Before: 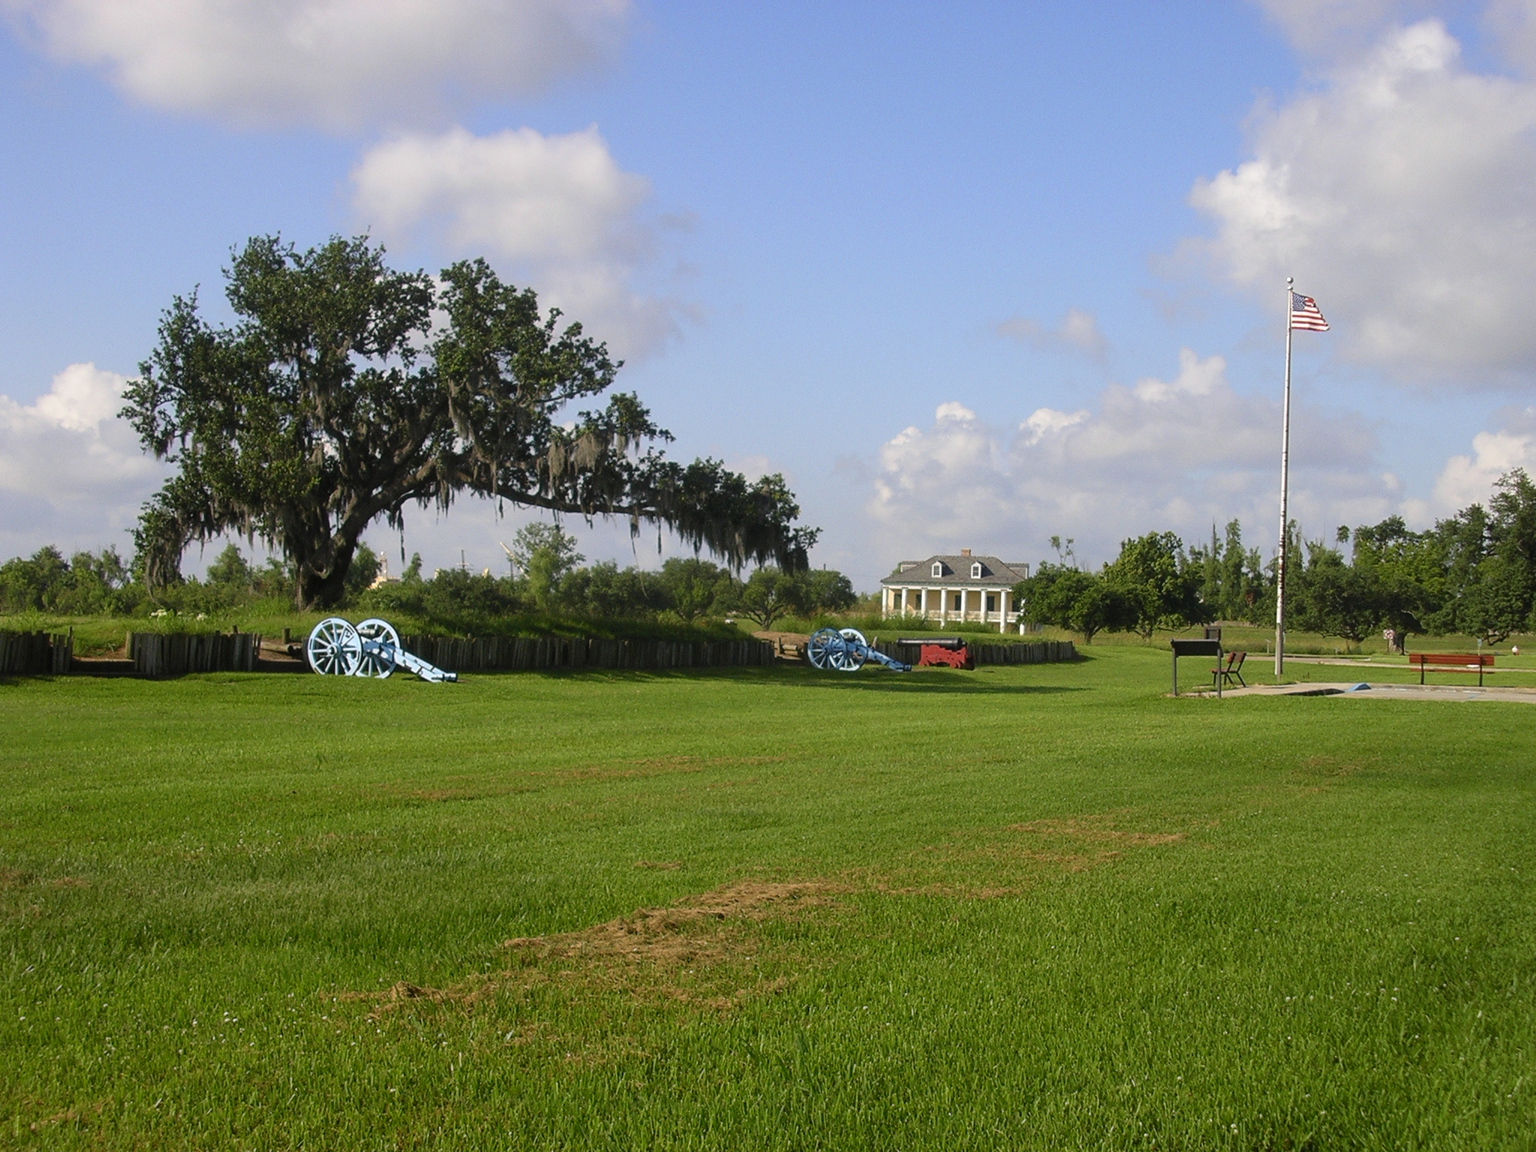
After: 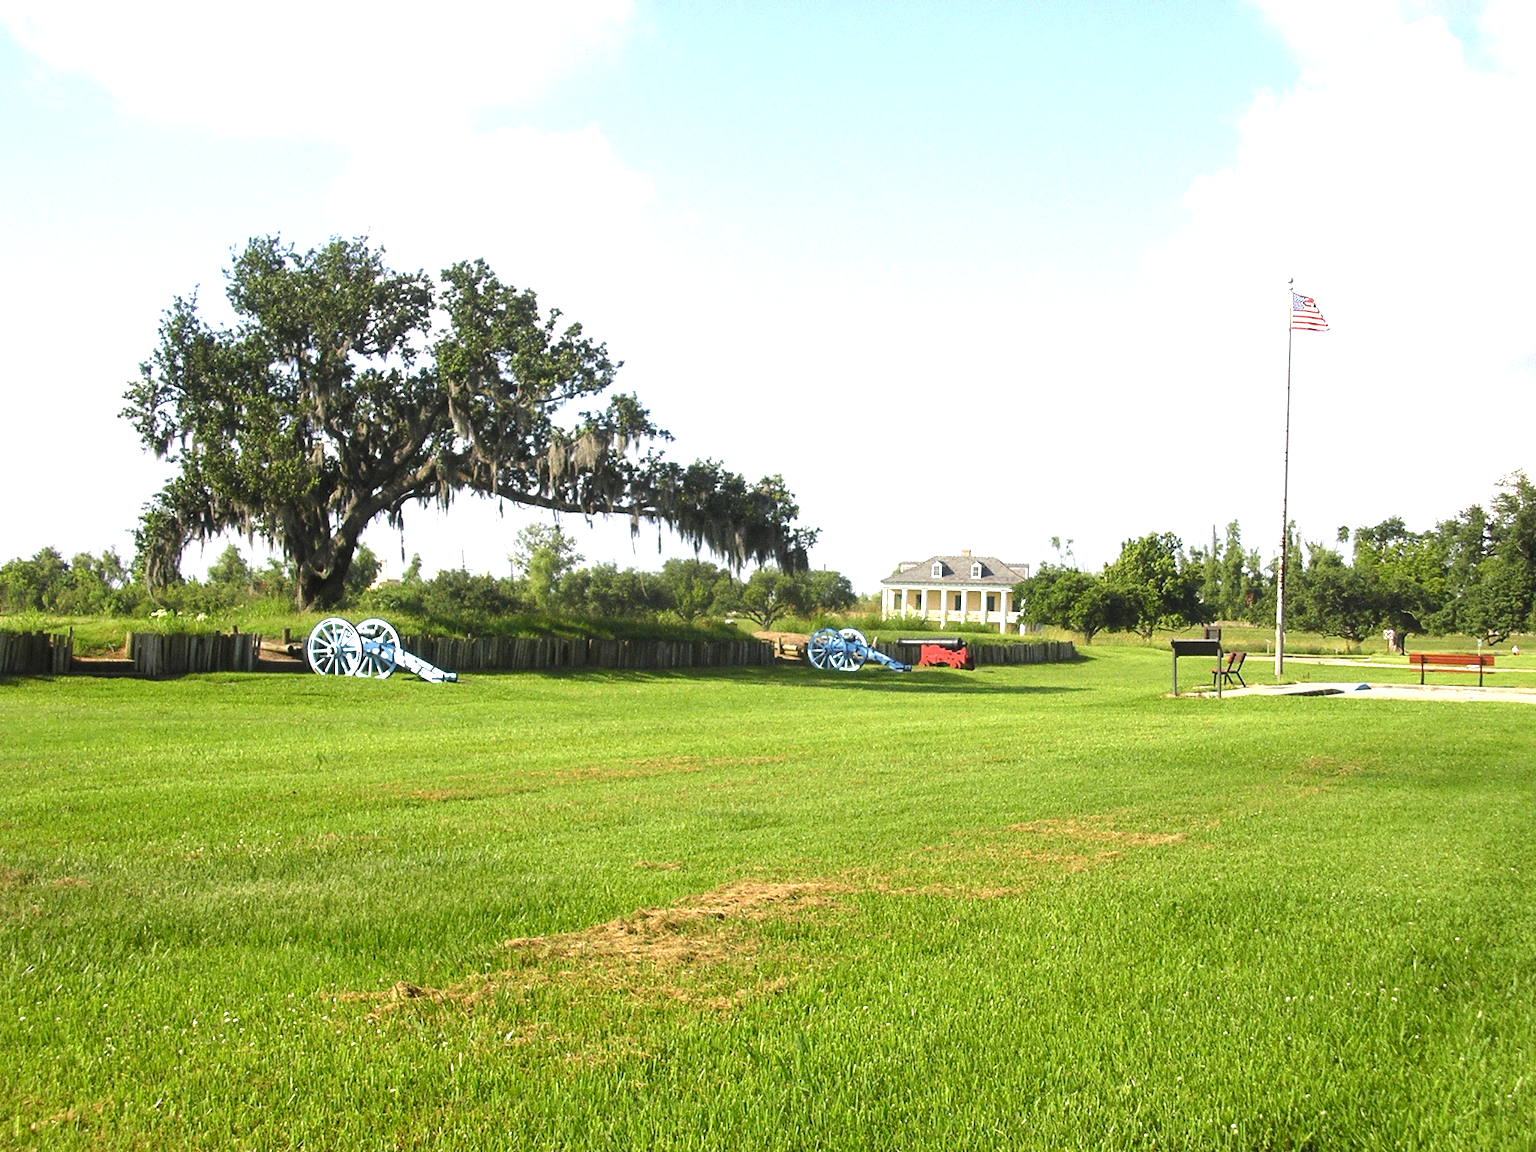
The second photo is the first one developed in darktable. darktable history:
local contrast: highlights 104%, shadows 103%, detail 120%, midtone range 0.2
exposure: black level correction 0, exposure 1.466 EV, compensate exposure bias true, compensate highlight preservation false
